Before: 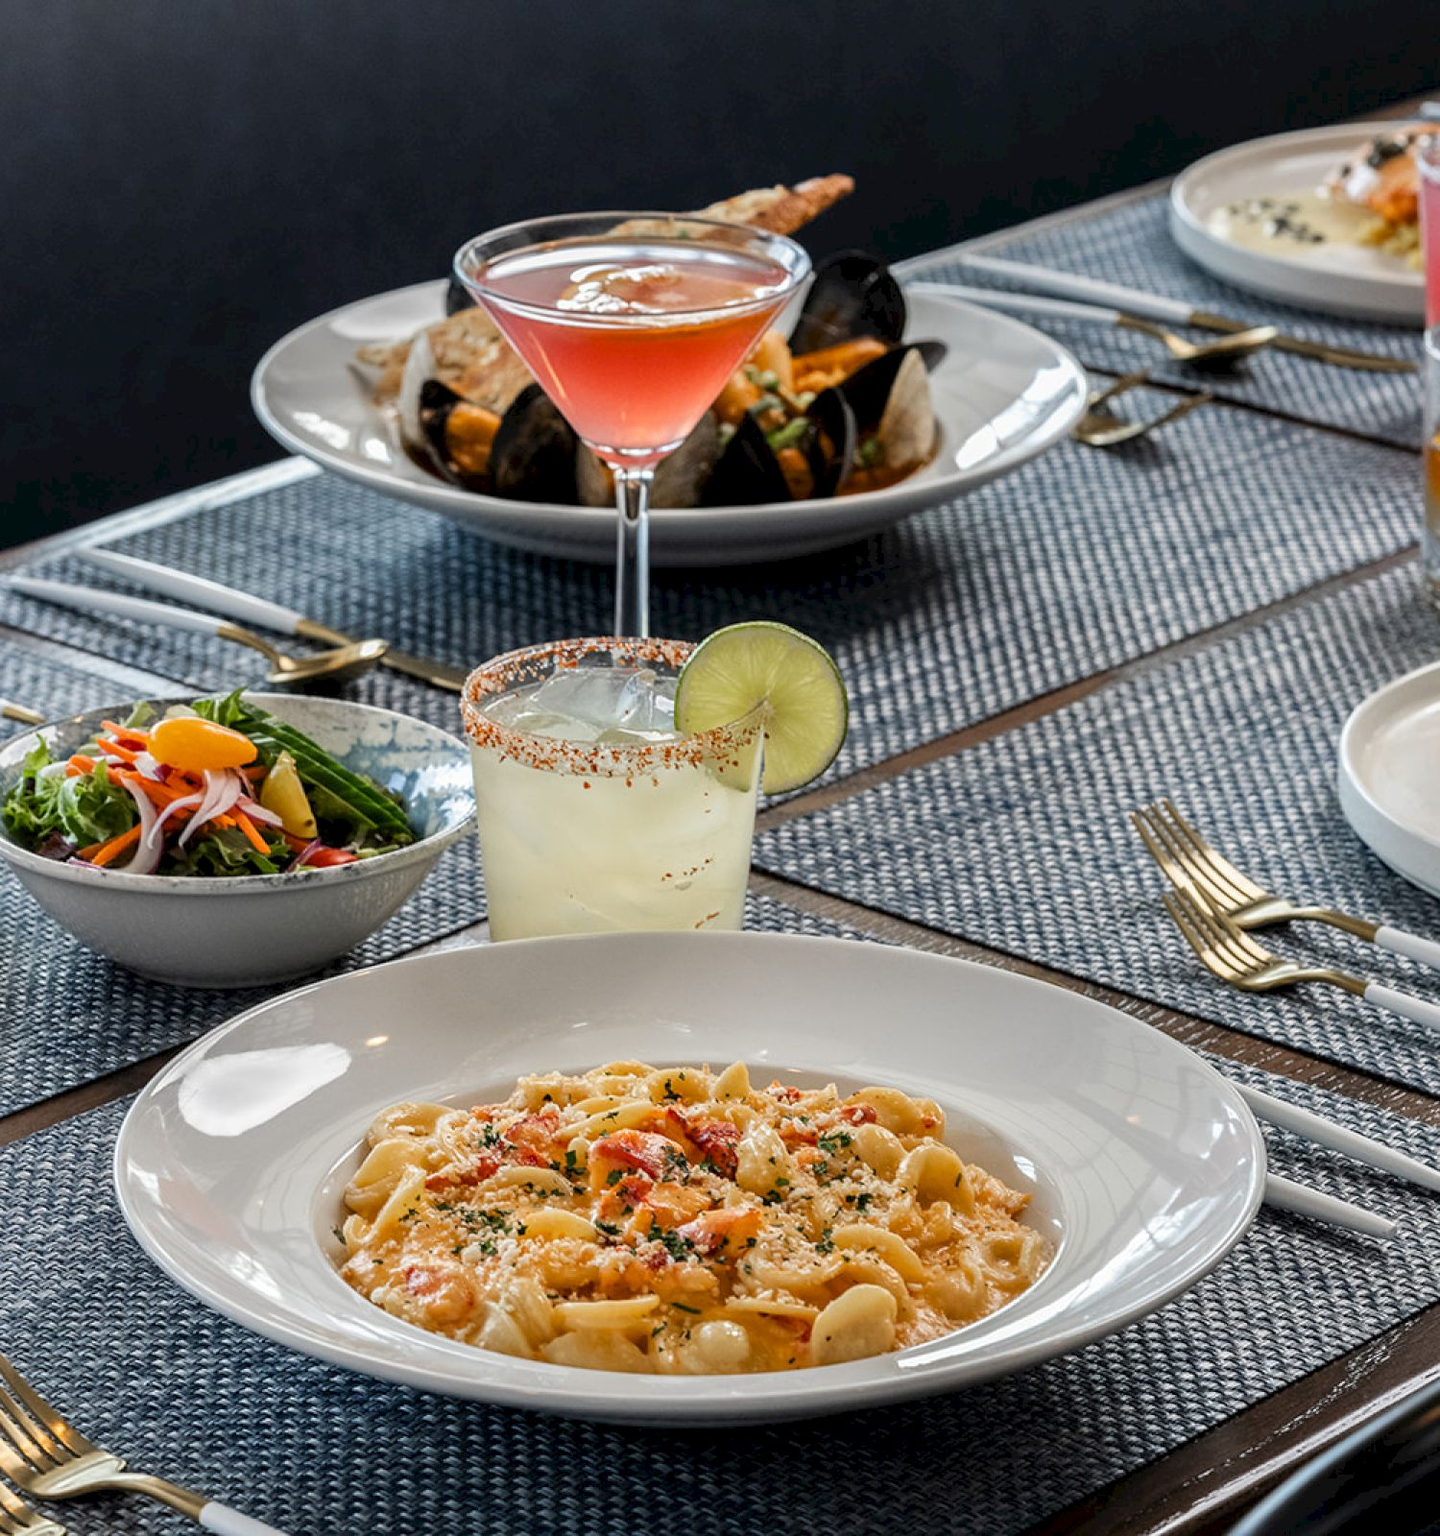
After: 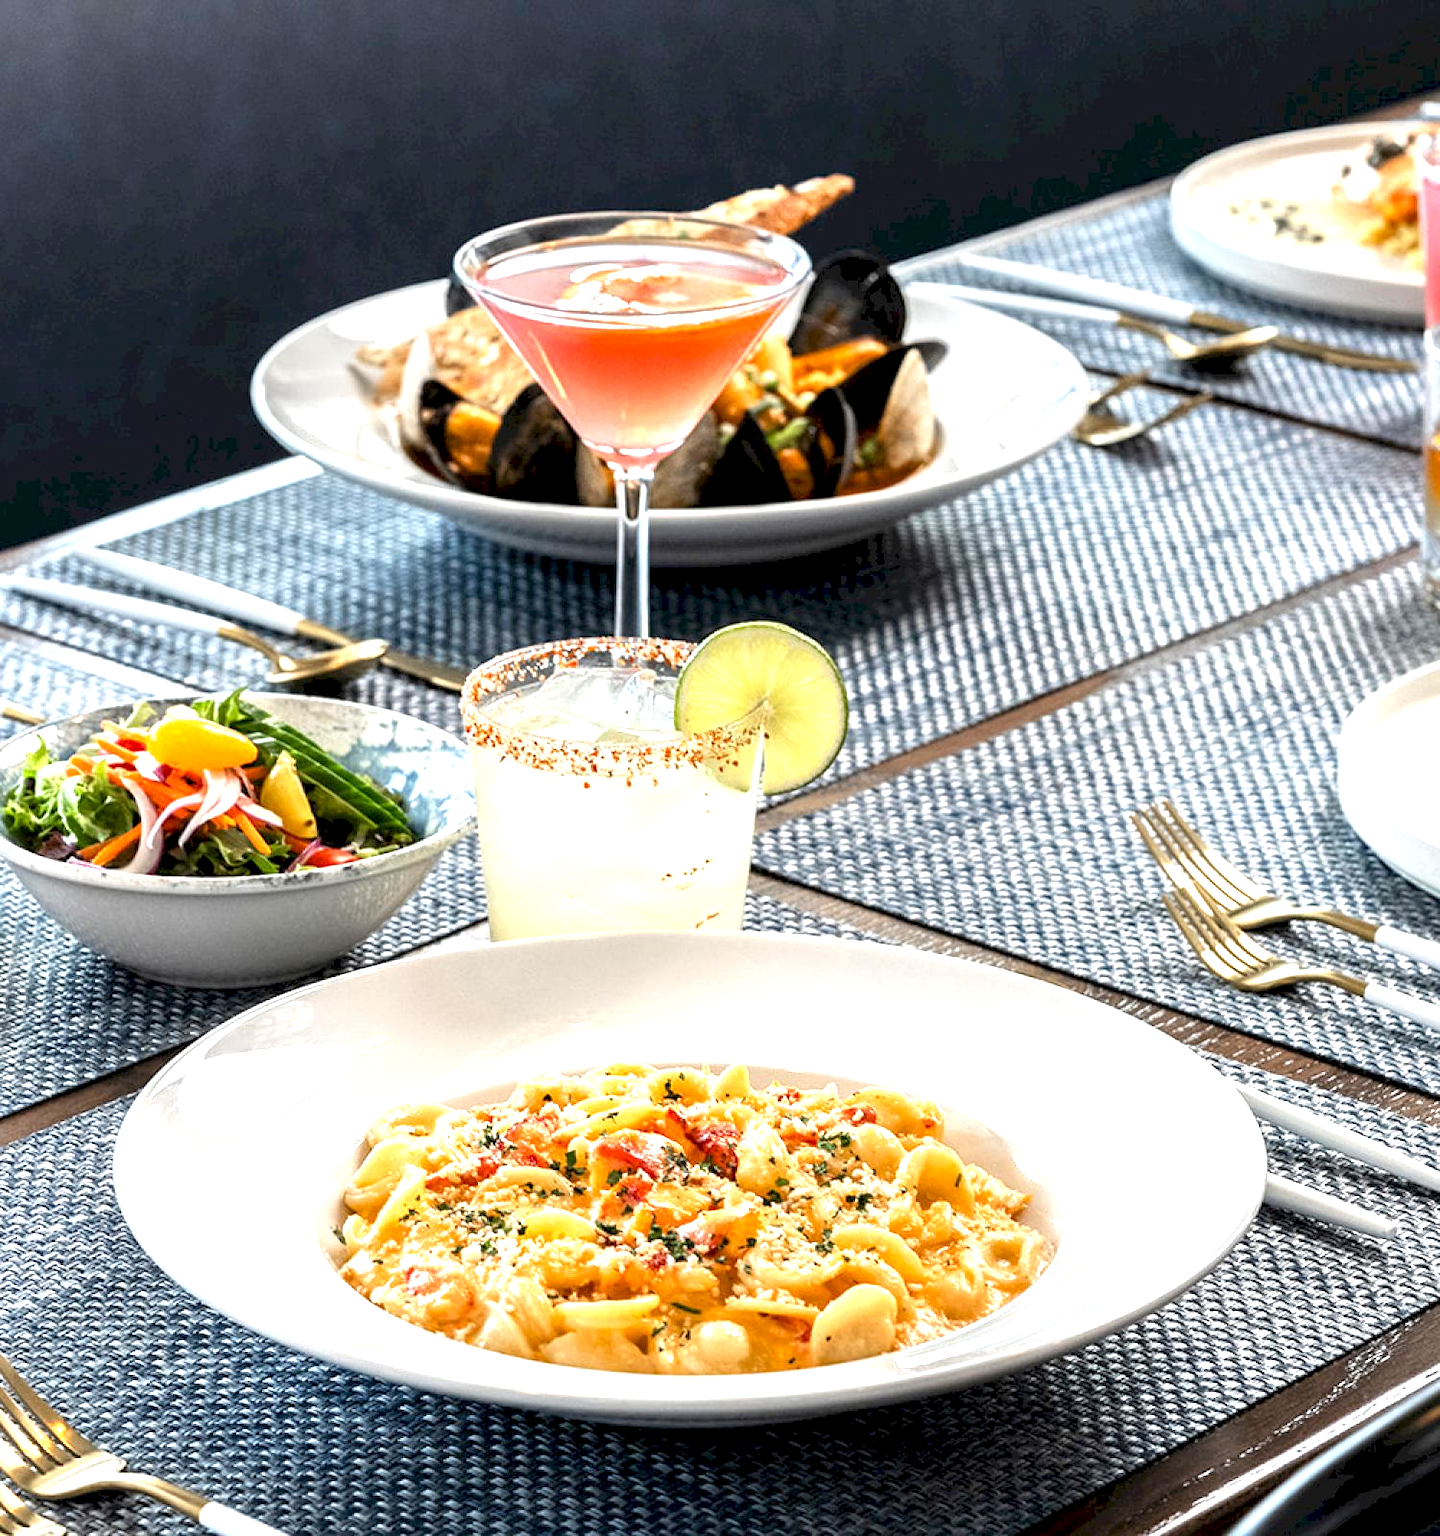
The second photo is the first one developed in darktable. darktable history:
exposure: black level correction 0.001, exposure 1.319 EV, compensate highlight preservation false
tone equalizer: edges refinement/feathering 500, mask exposure compensation -1.57 EV, preserve details no
